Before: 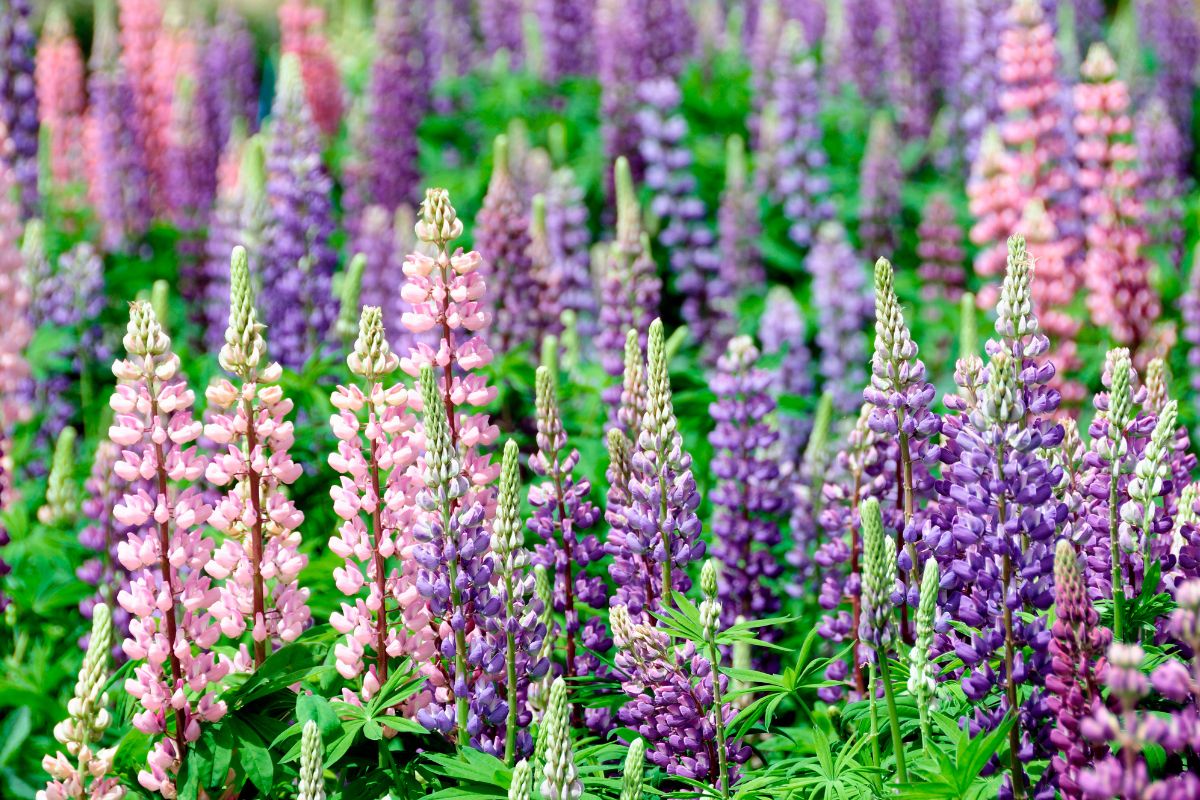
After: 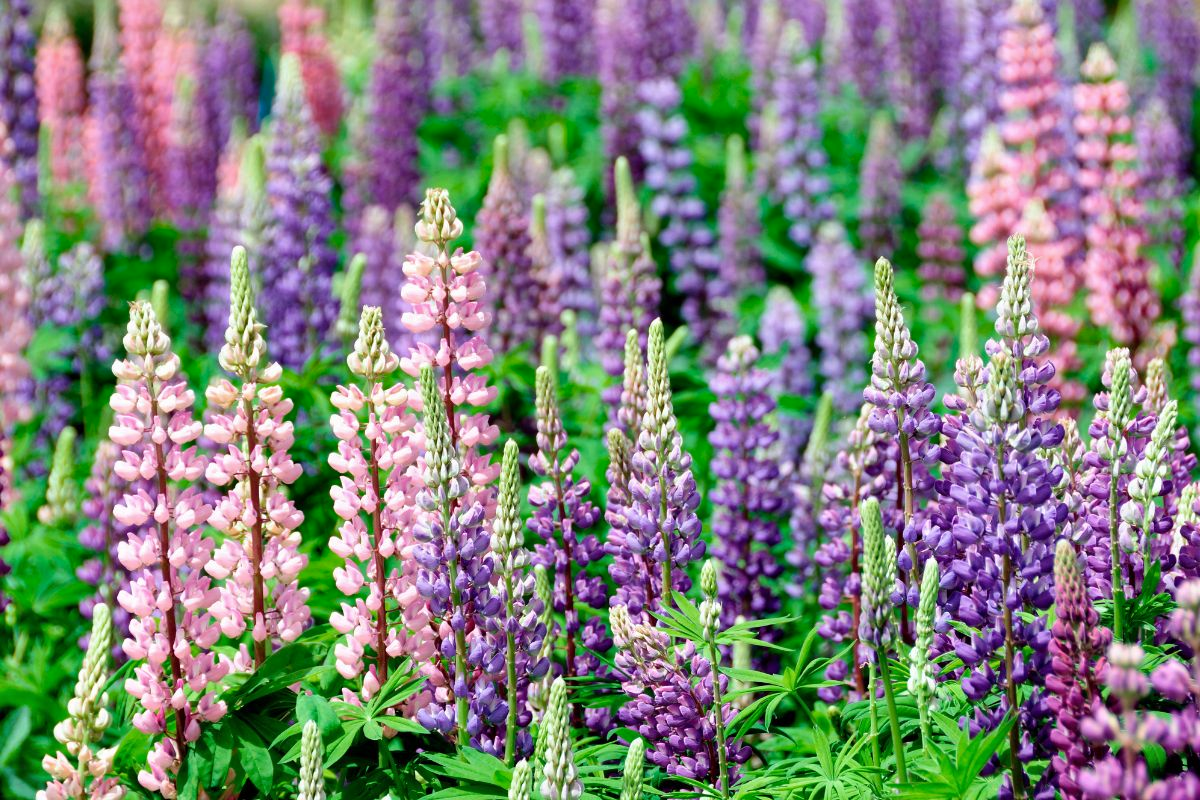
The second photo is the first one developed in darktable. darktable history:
shadows and highlights: radius 117.48, shadows 42.58, highlights -62.18, soften with gaussian
